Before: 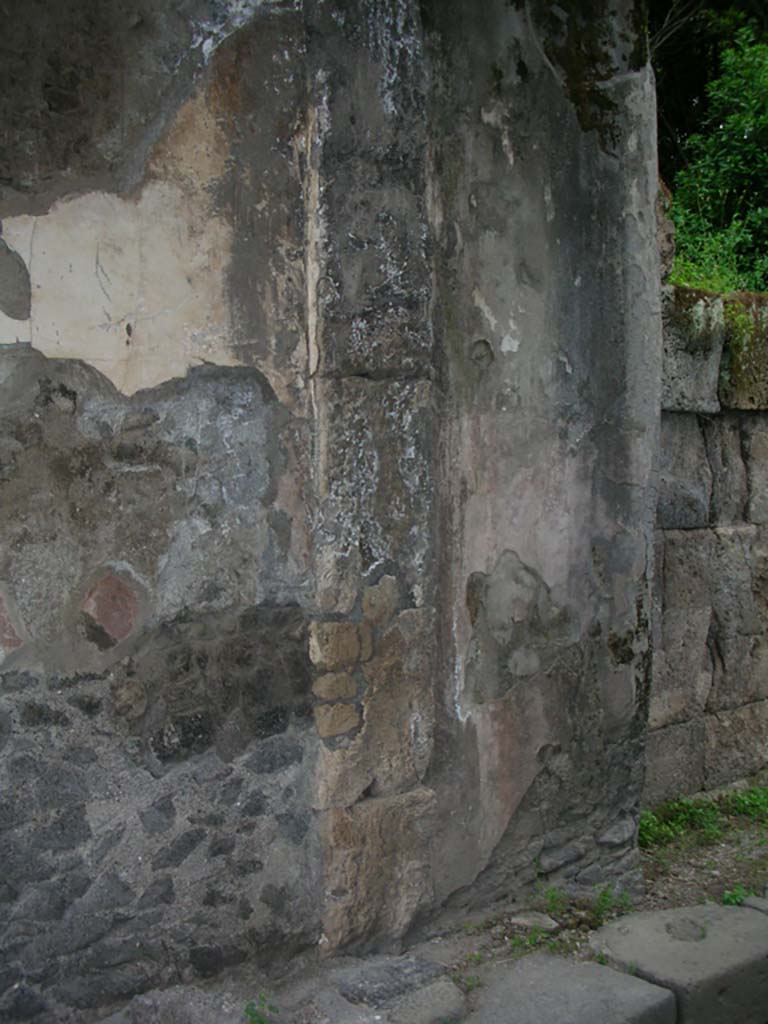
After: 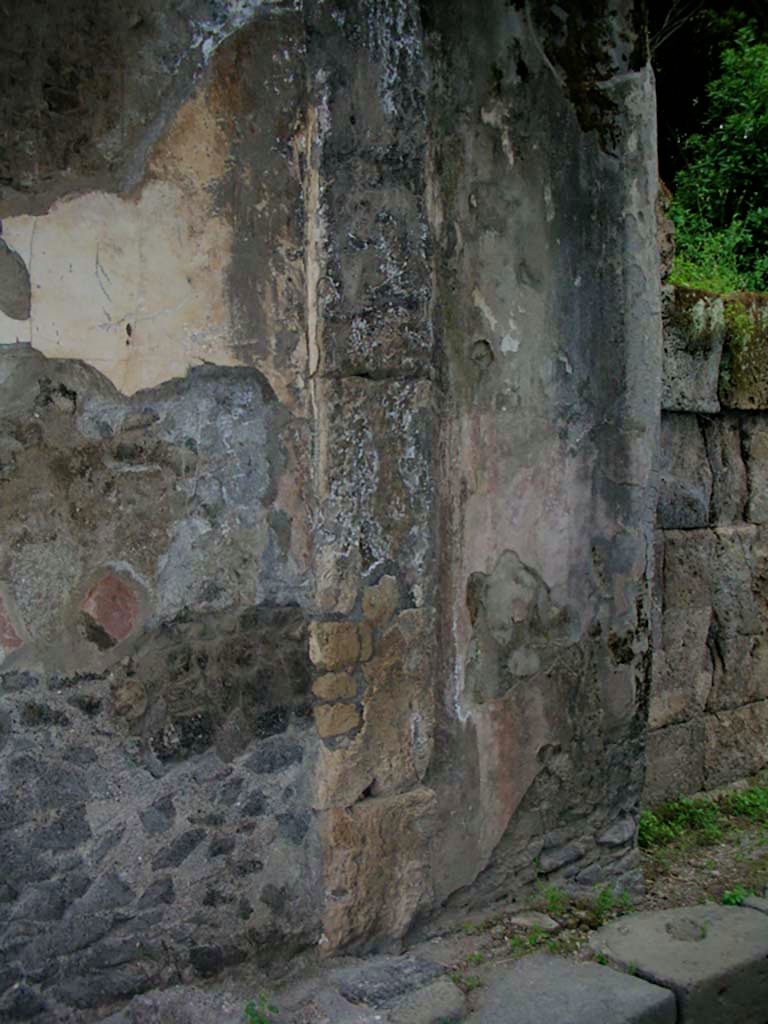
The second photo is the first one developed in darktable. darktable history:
filmic rgb: black relative exposure -7.99 EV, white relative exposure 4.03 EV, hardness 4.16, contrast 0.929
velvia: on, module defaults
haze removal: compatibility mode true, adaptive false
